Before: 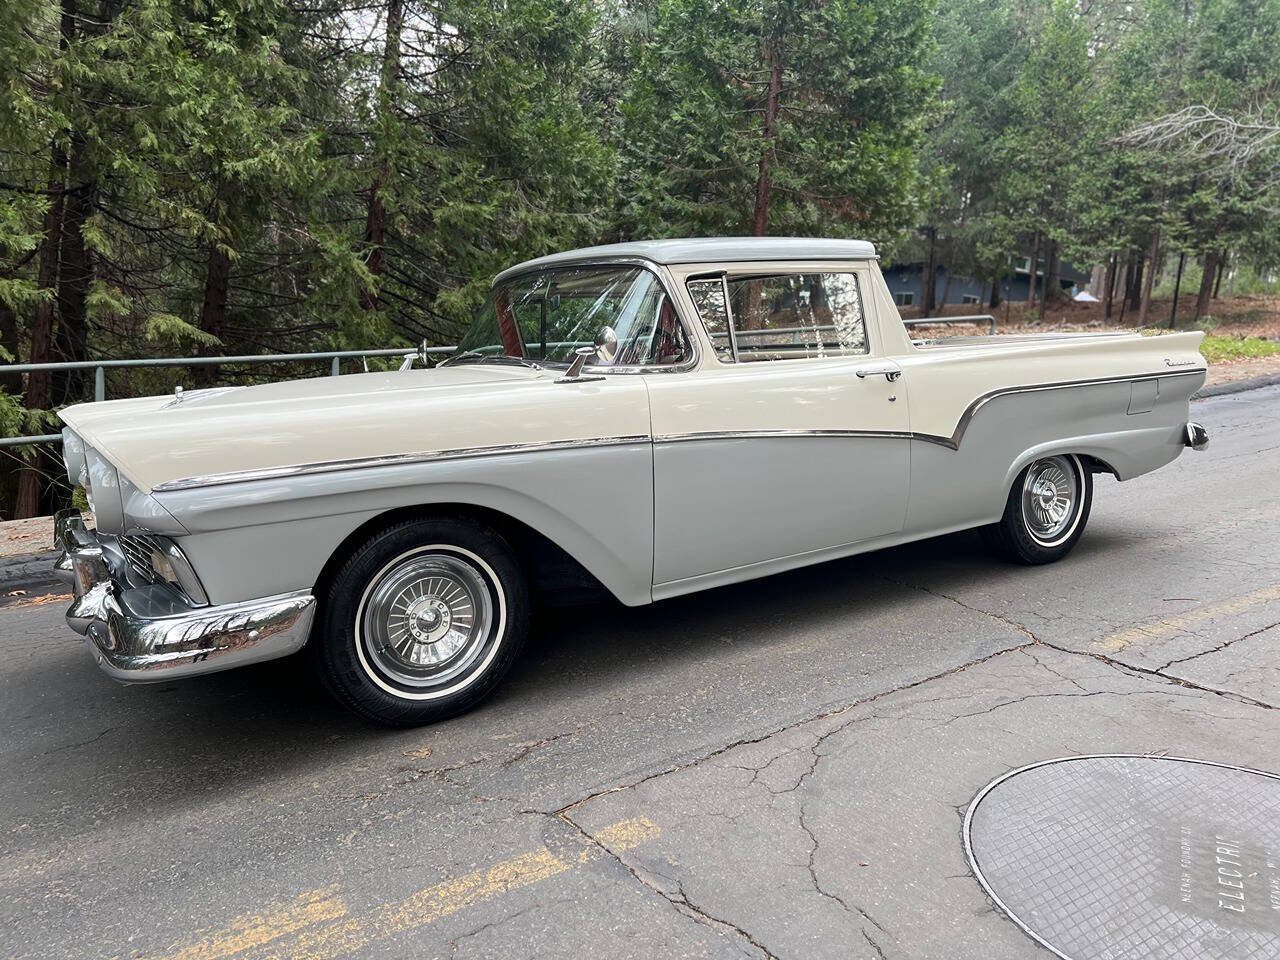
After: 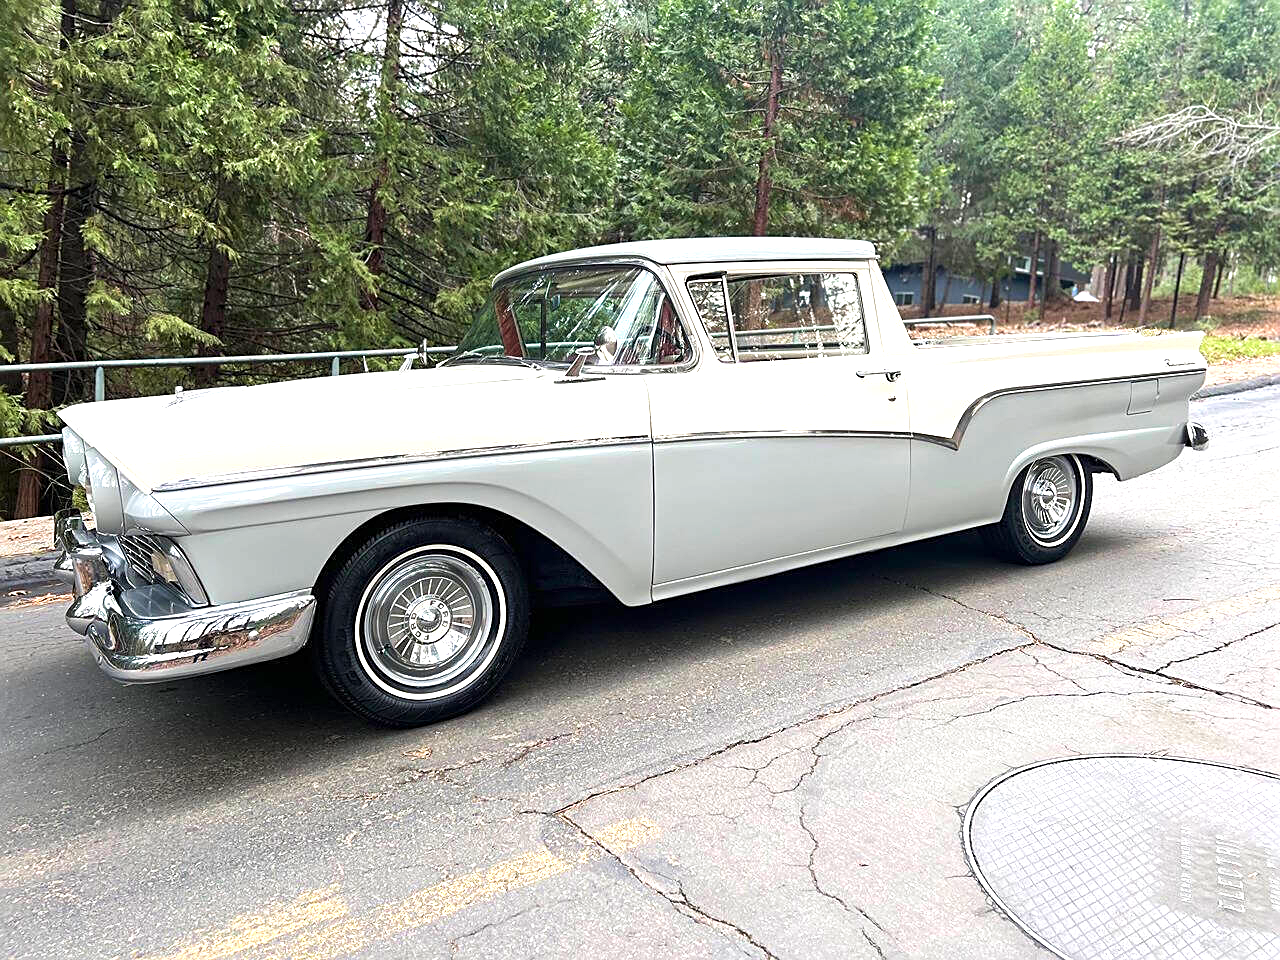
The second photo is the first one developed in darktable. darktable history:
sharpen: on, module defaults
velvia: on, module defaults
exposure: exposure 0.922 EV, compensate highlight preservation false
